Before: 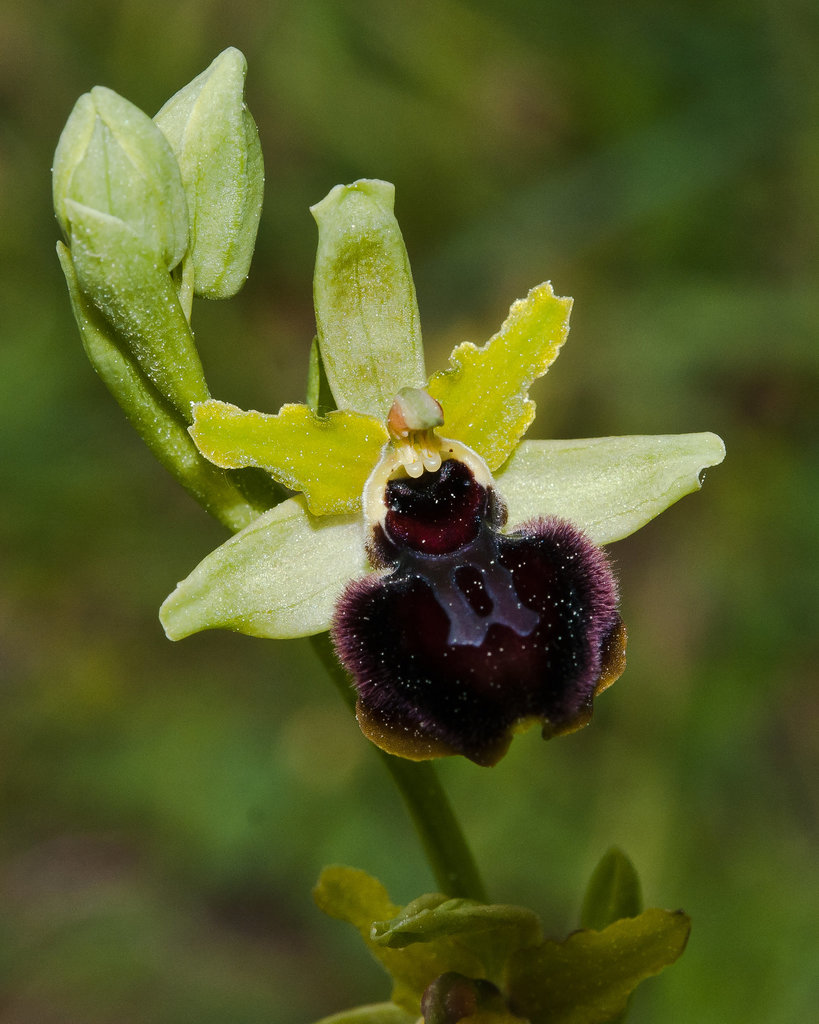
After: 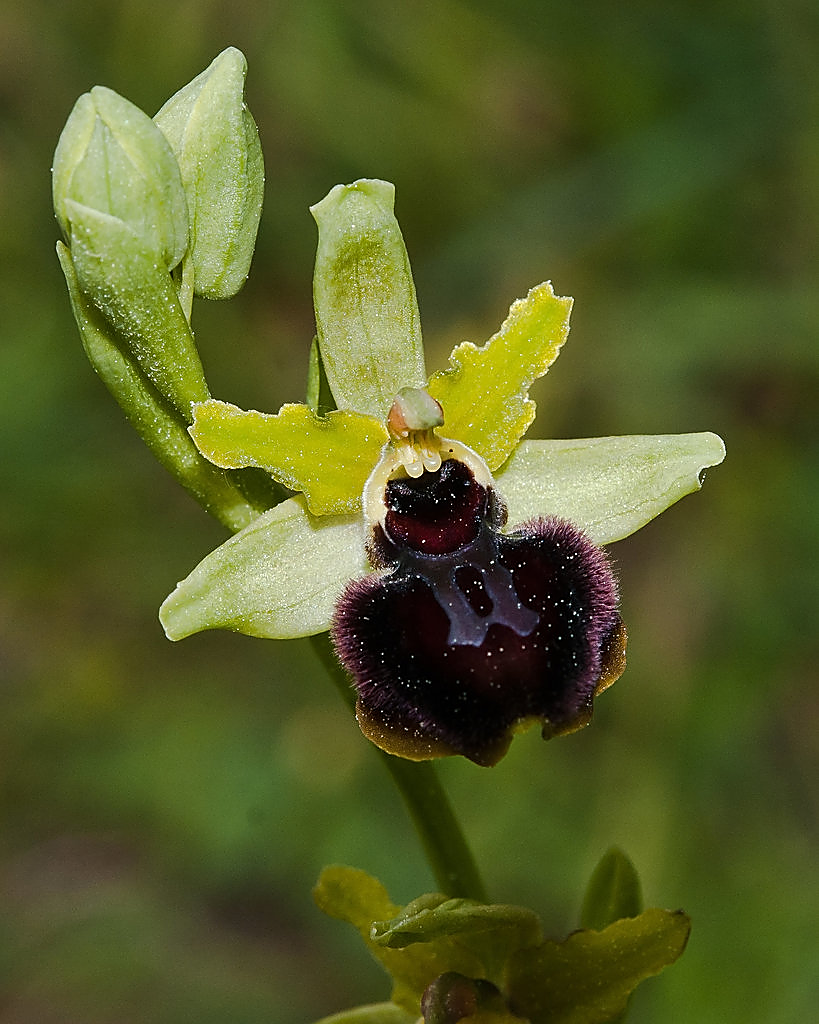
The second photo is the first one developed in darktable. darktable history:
sharpen: radius 1.402, amount 1.236, threshold 0.694
